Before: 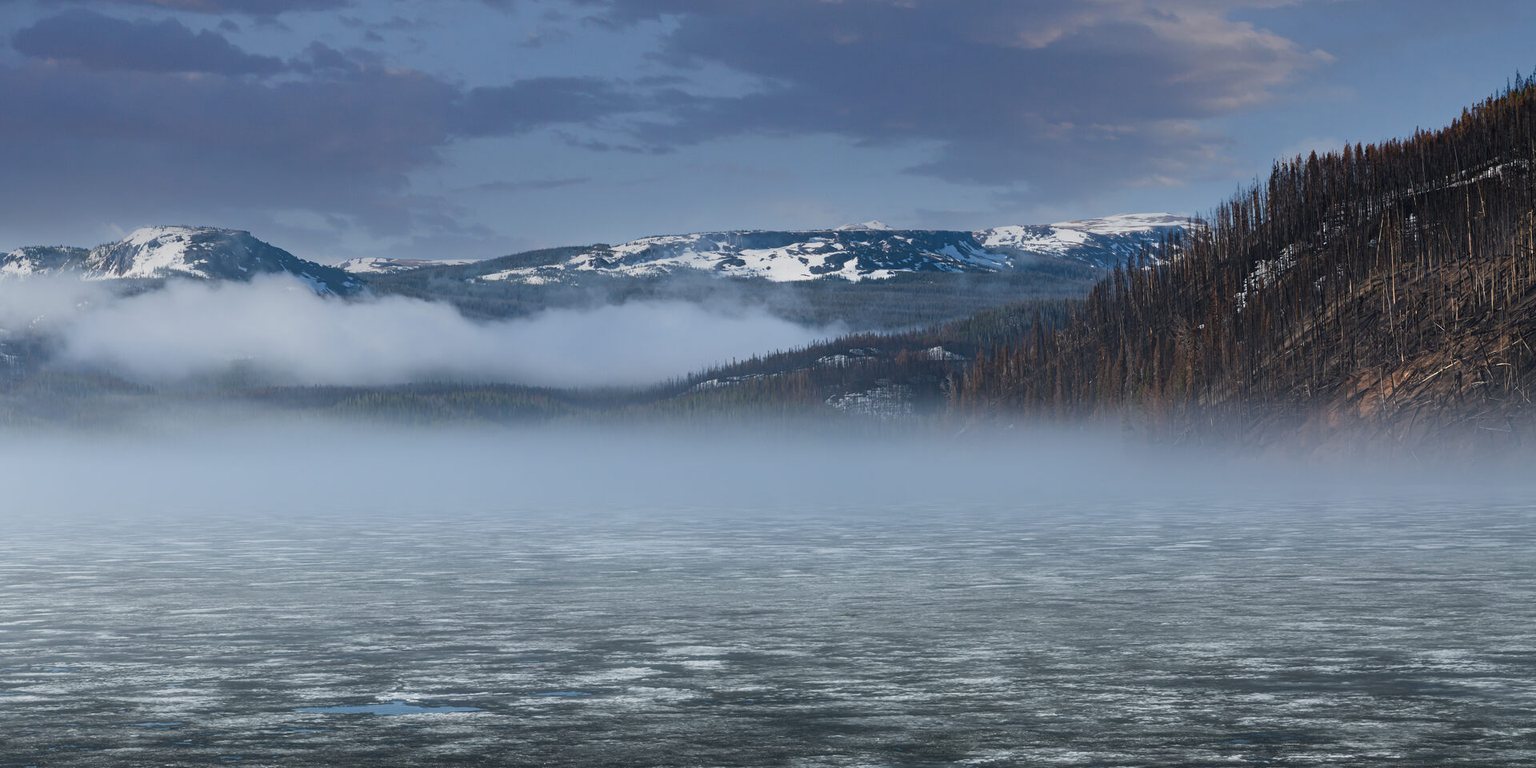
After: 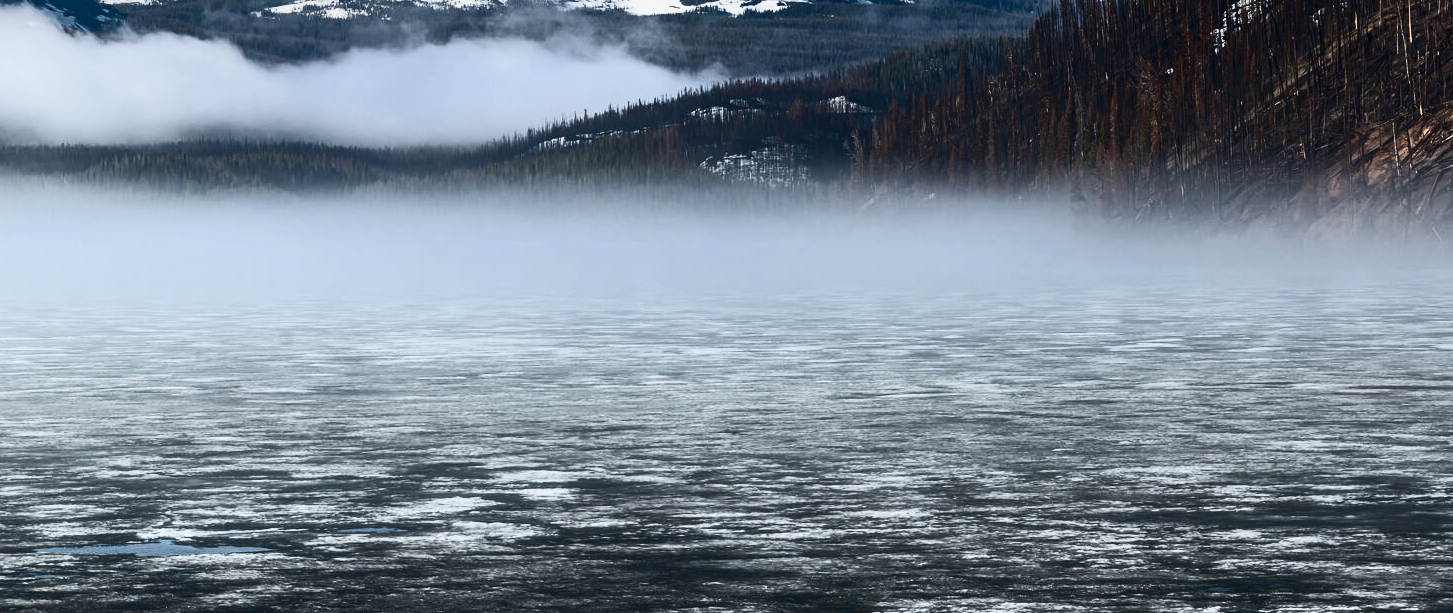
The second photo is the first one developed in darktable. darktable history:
contrast brightness saturation: contrast 0.5, saturation -0.1
shadows and highlights: shadows 43.06, highlights 6.94
crop and rotate: left 17.299%, top 35.115%, right 7.015%, bottom 1.024%
